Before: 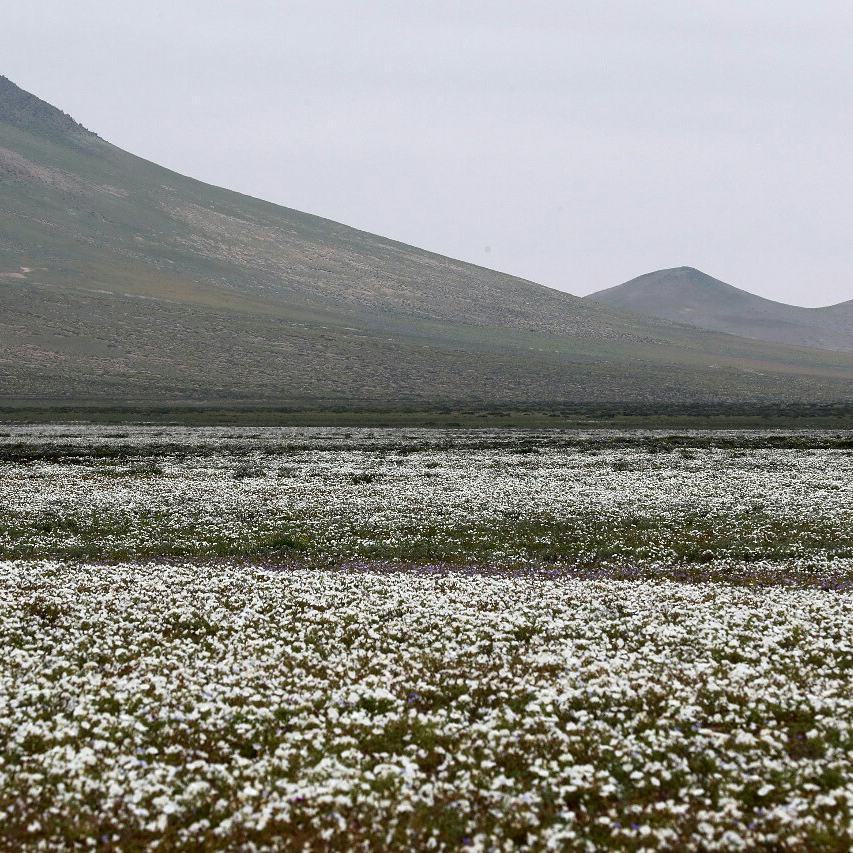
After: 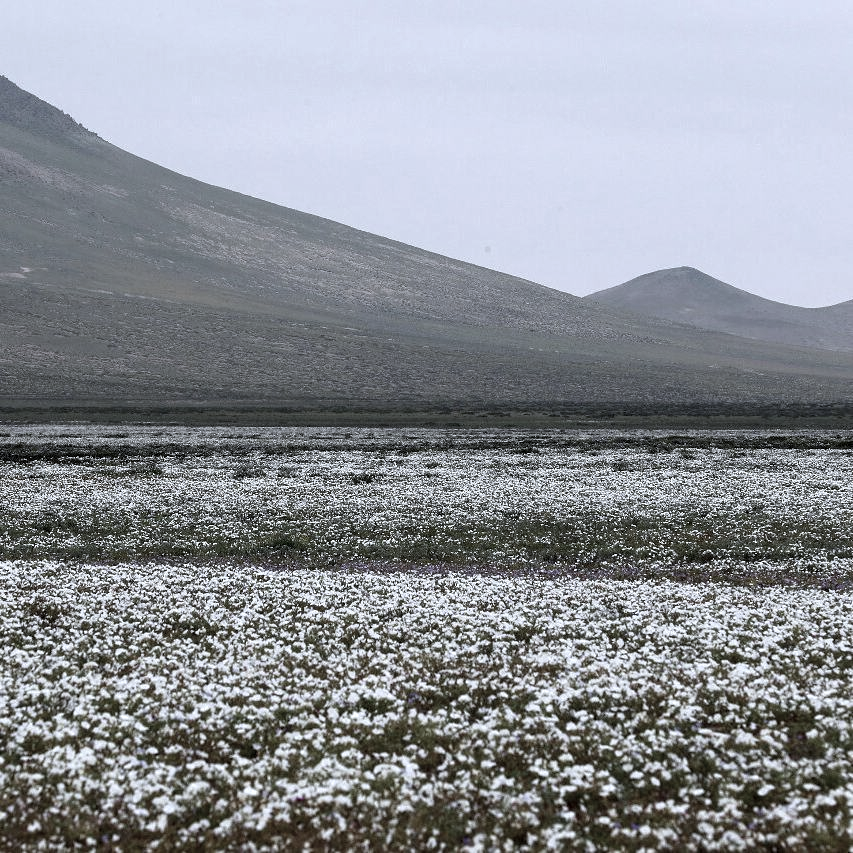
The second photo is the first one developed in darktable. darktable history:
exposure: exposure 0.03 EV, compensate highlight preservation false
local contrast: highlights 106%, shadows 100%, detail 119%, midtone range 0.2
color calibration: gray › normalize channels true, illuminant custom, x 0.371, y 0.382, temperature 4282.92 K, gamut compression 0.009
color zones: curves: ch0 [(0, 0.6) (0.129, 0.585) (0.193, 0.596) (0.429, 0.5) (0.571, 0.5) (0.714, 0.5) (0.857, 0.5) (1, 0.6)]; ch1 [(0, 0.453) (0.112, 0.245) (0.213, 0.252) (0.429, 0.233) (0.571, 0.231) (0.683, 0.242) (0.857, 0.296) (1, 0.453)]
